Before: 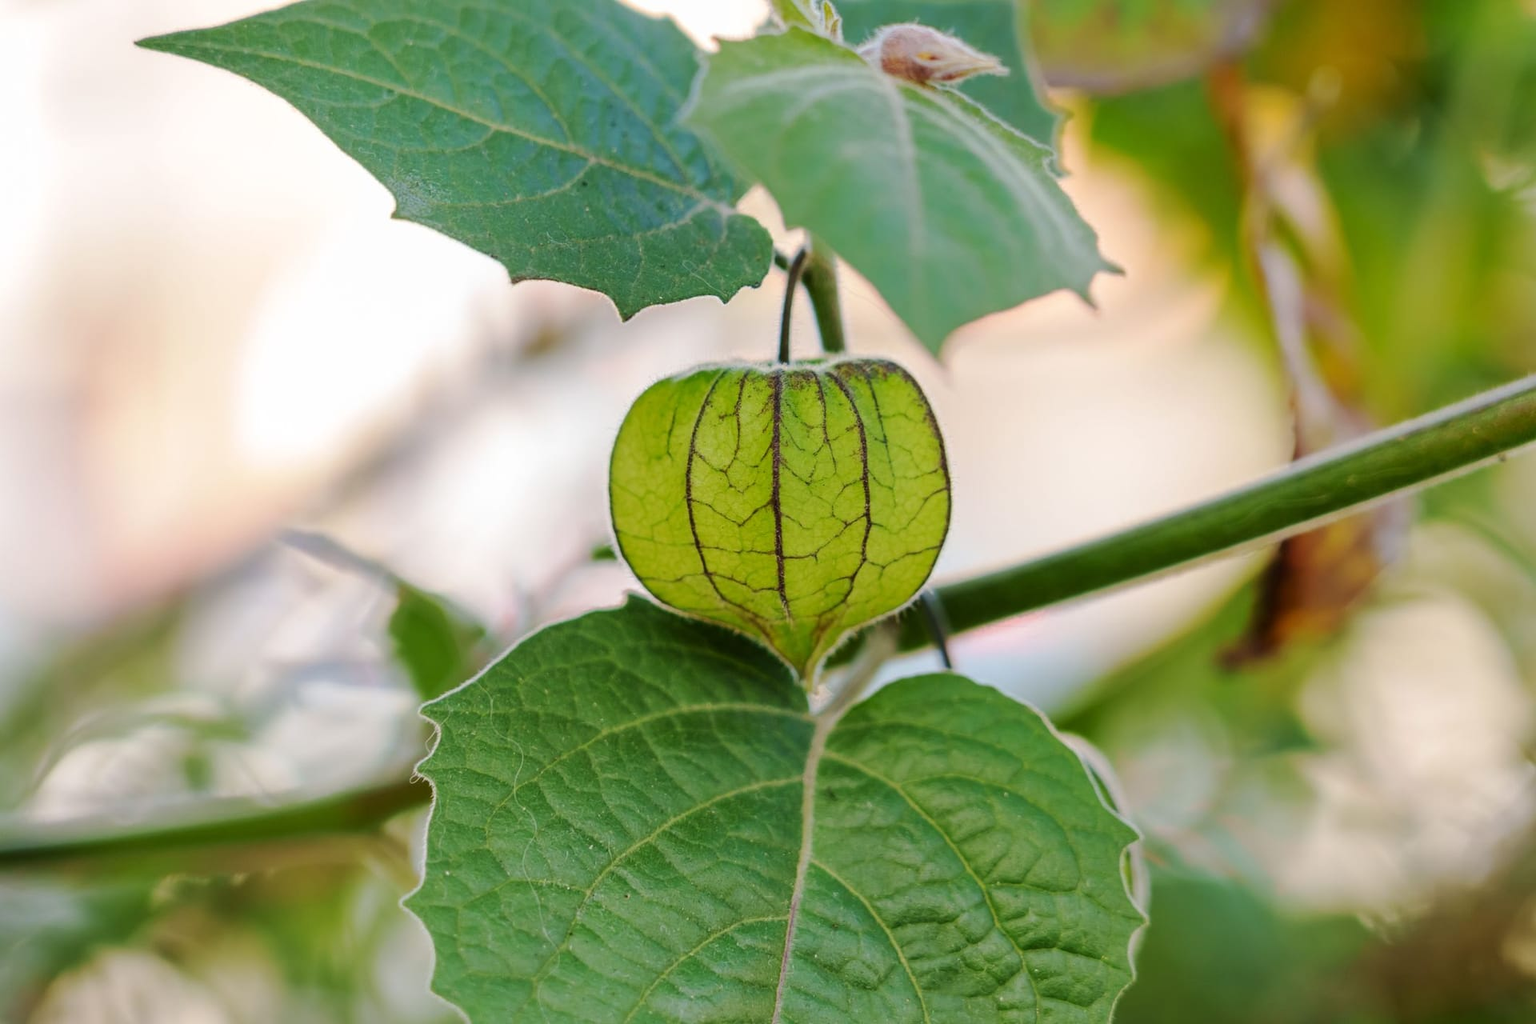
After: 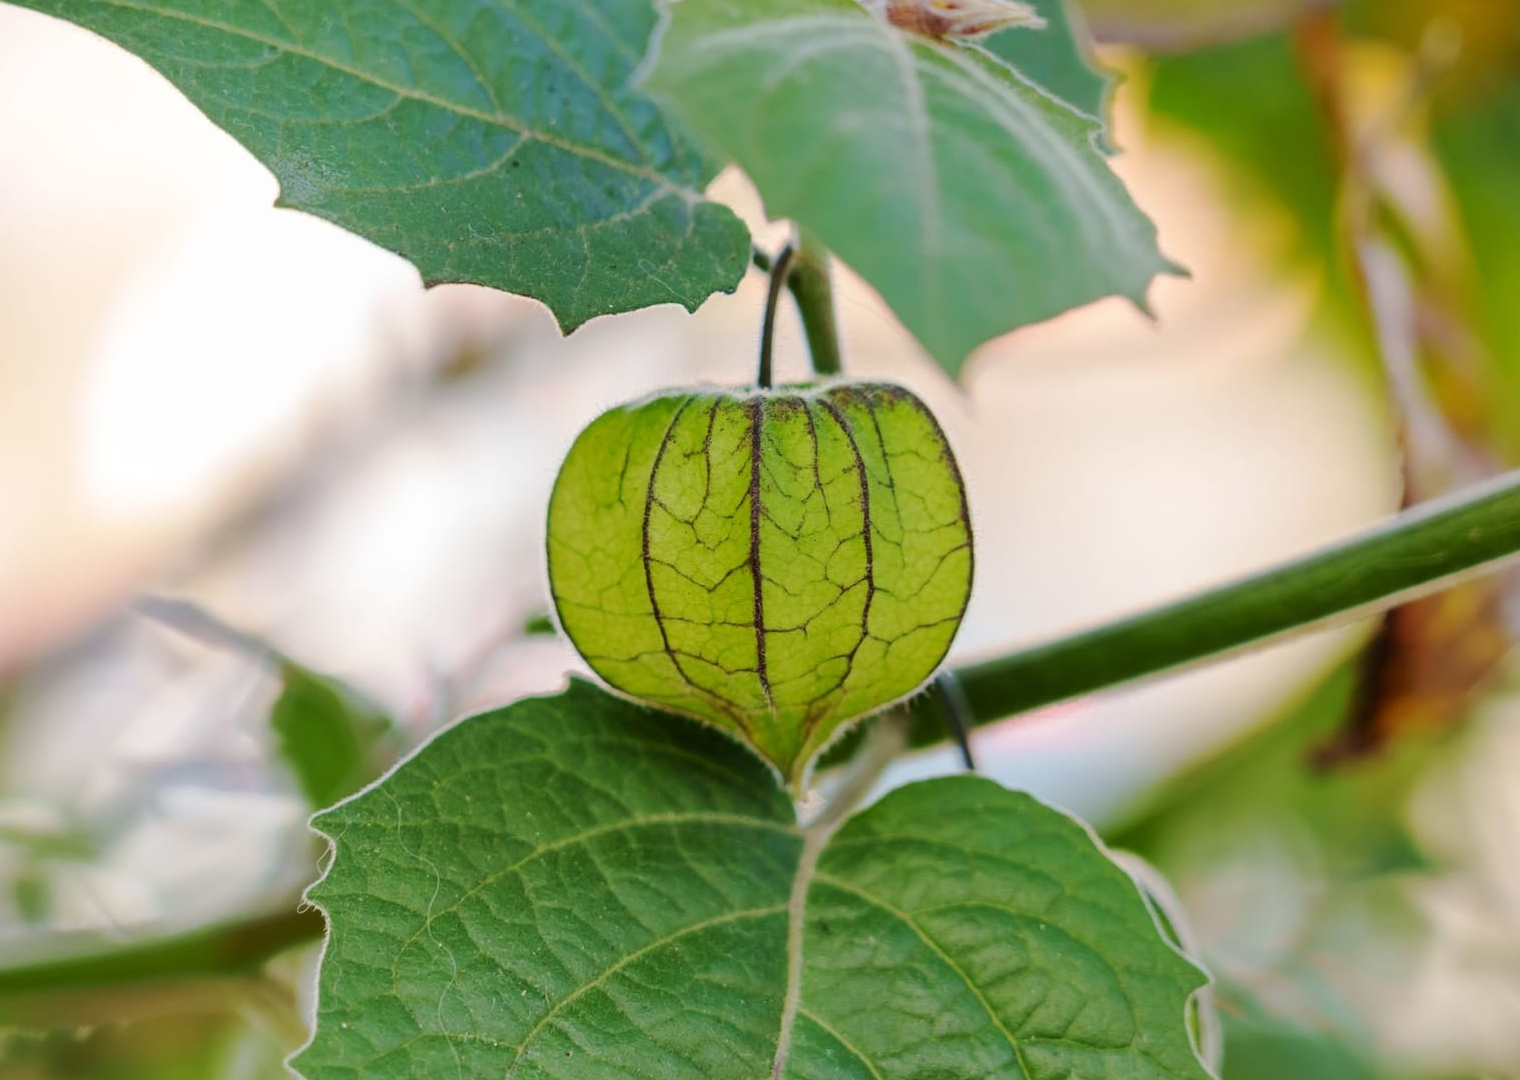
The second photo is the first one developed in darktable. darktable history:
crop: left 11.224%, top 5.191%, right 9.555%, bottom 10.341%
